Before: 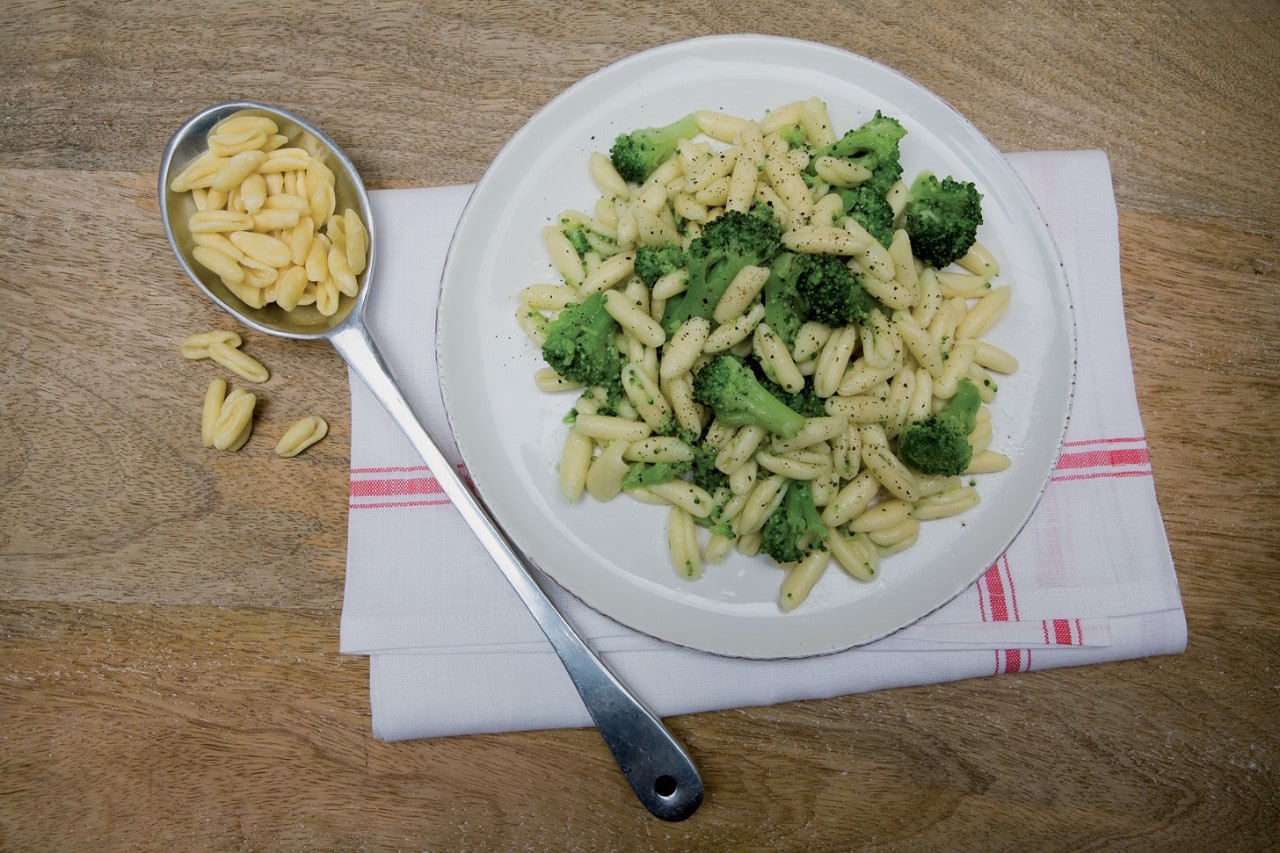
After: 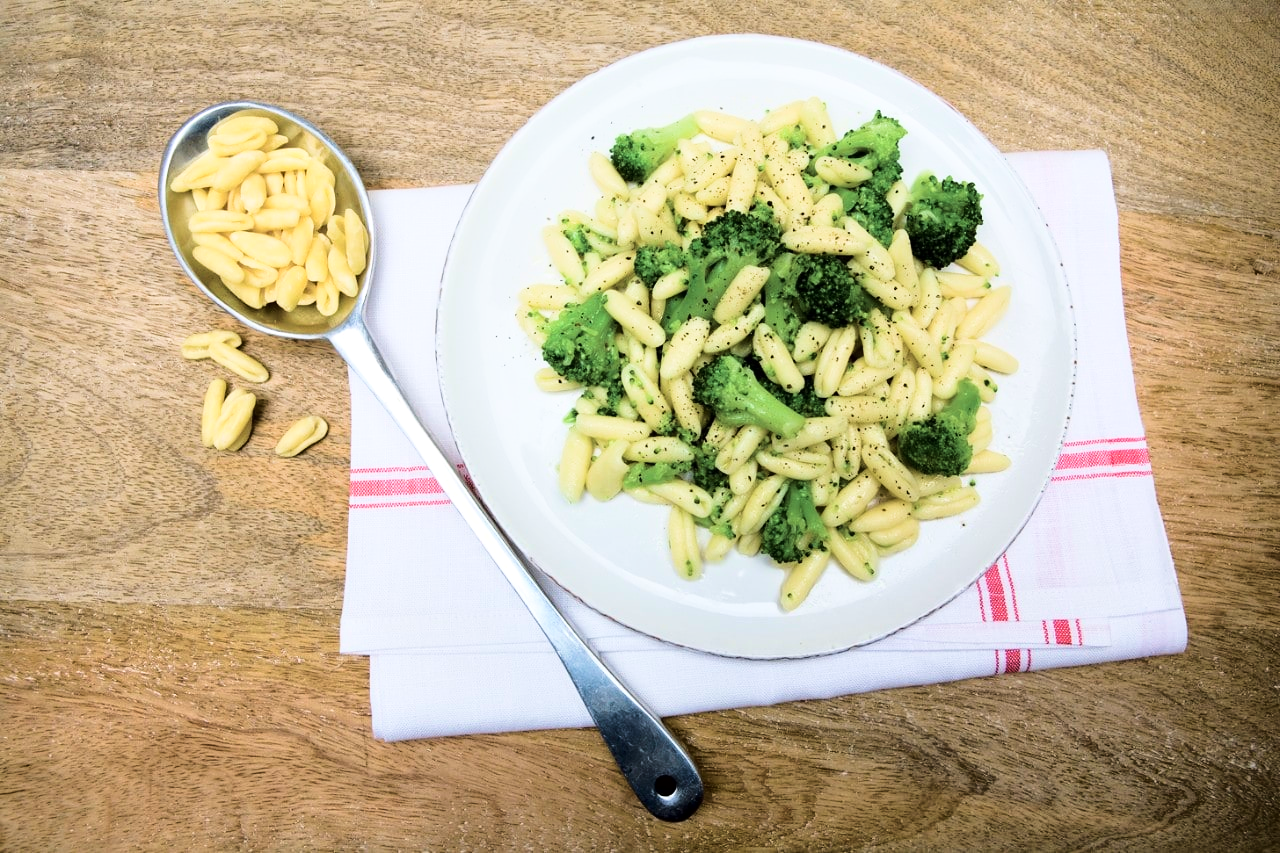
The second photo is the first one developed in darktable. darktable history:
base curve: curves: ch0 [(0, 0) (0.028, 0.03) (0.105, 0.232) (0.387, 0.748) (0.754, 0.968) (1, 1)]
local contrast: mode bilateral grid, contrast 19, coarseness 50, detail 119%, midtone range 0.2
velvia: on, module defaults
